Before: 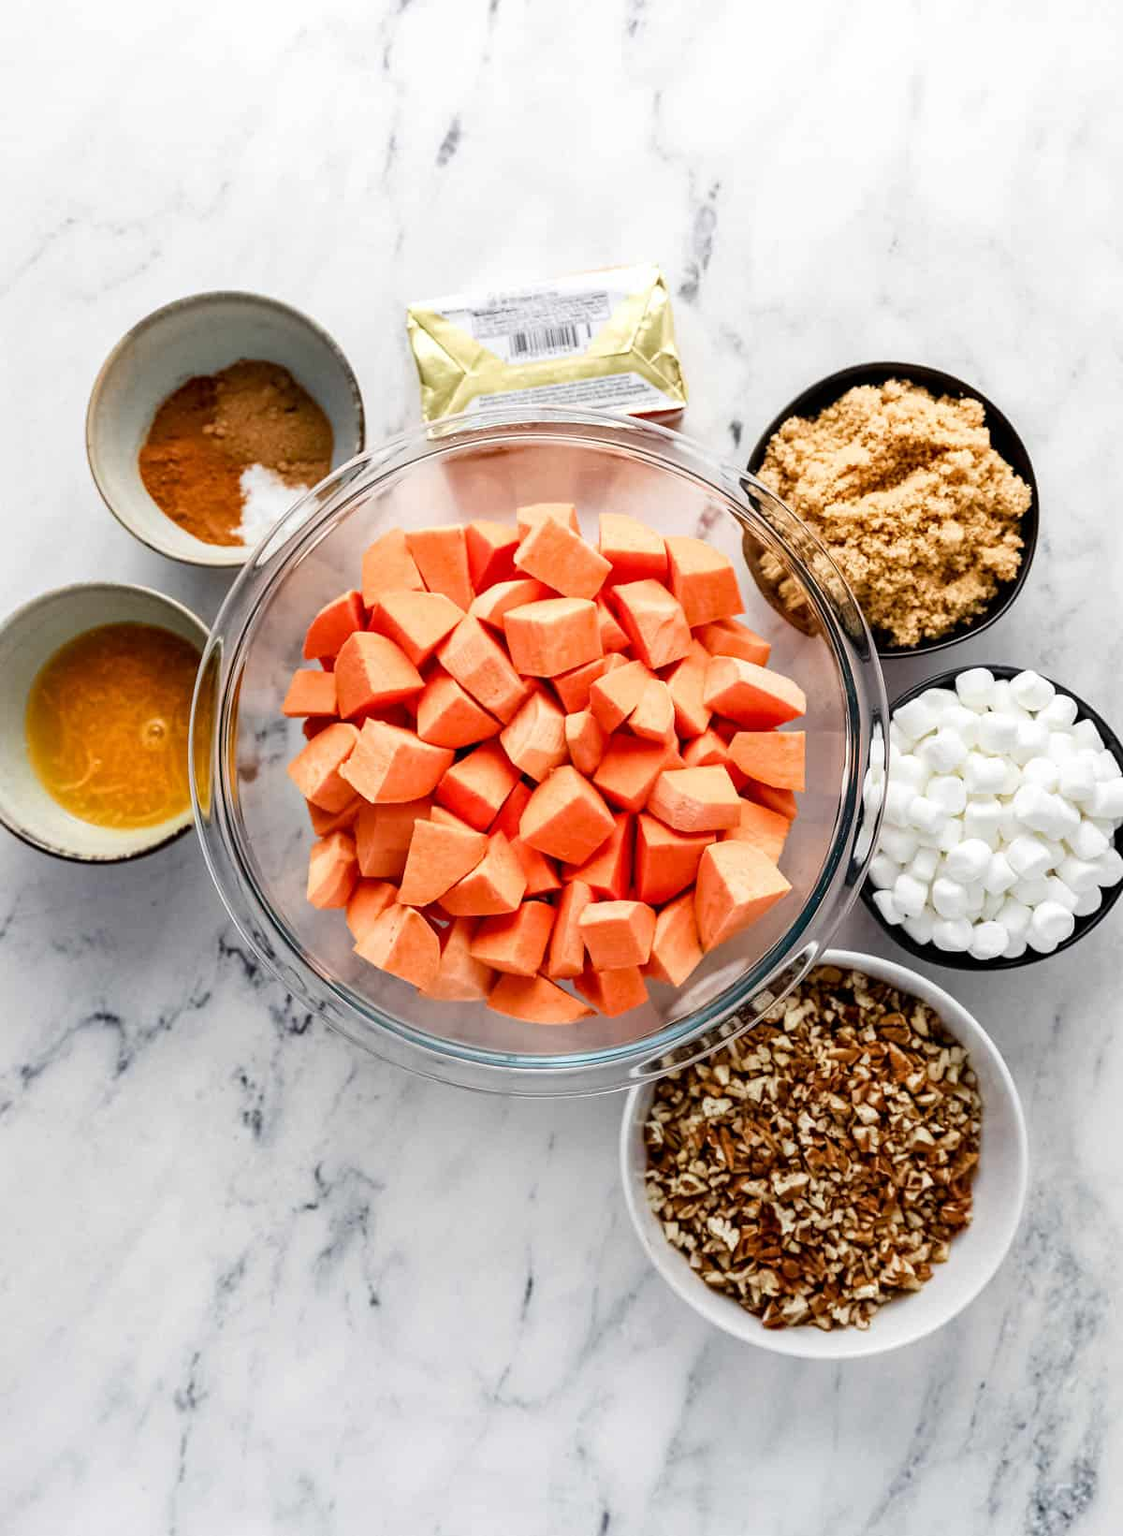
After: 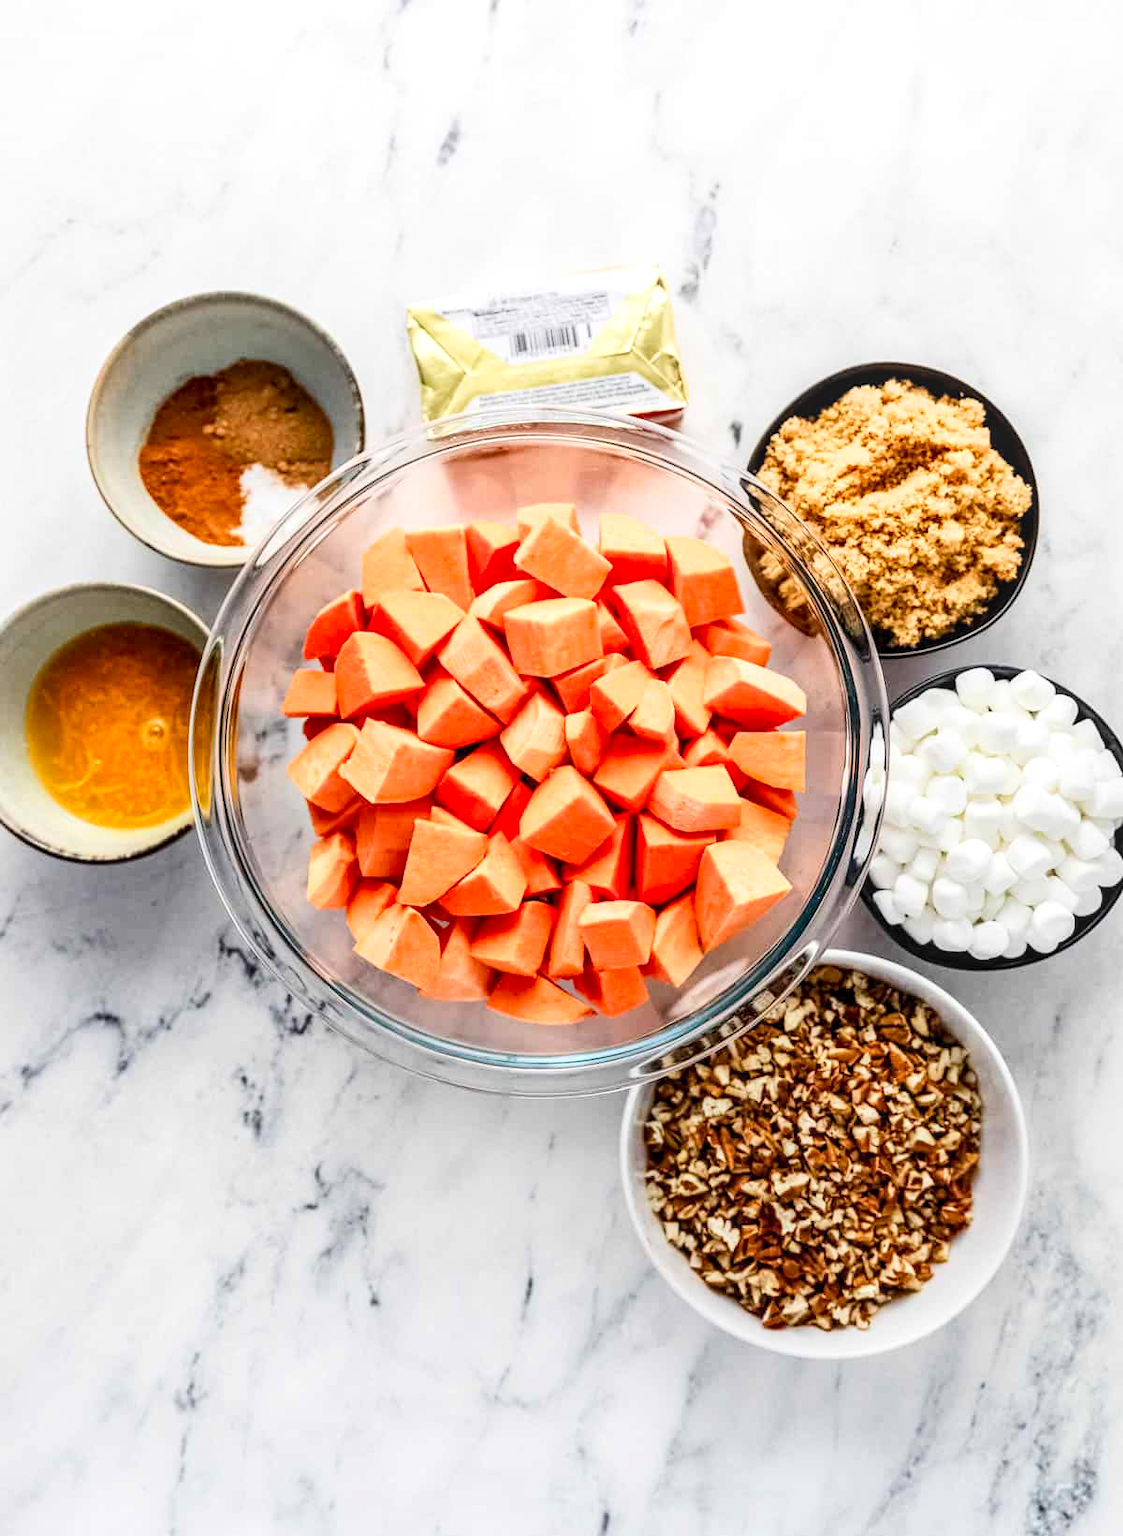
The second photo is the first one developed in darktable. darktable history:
local contrast: on, module defaults
contrast brightness saturation: contrast 0.2, brightness 0.16, saturation 0.216
